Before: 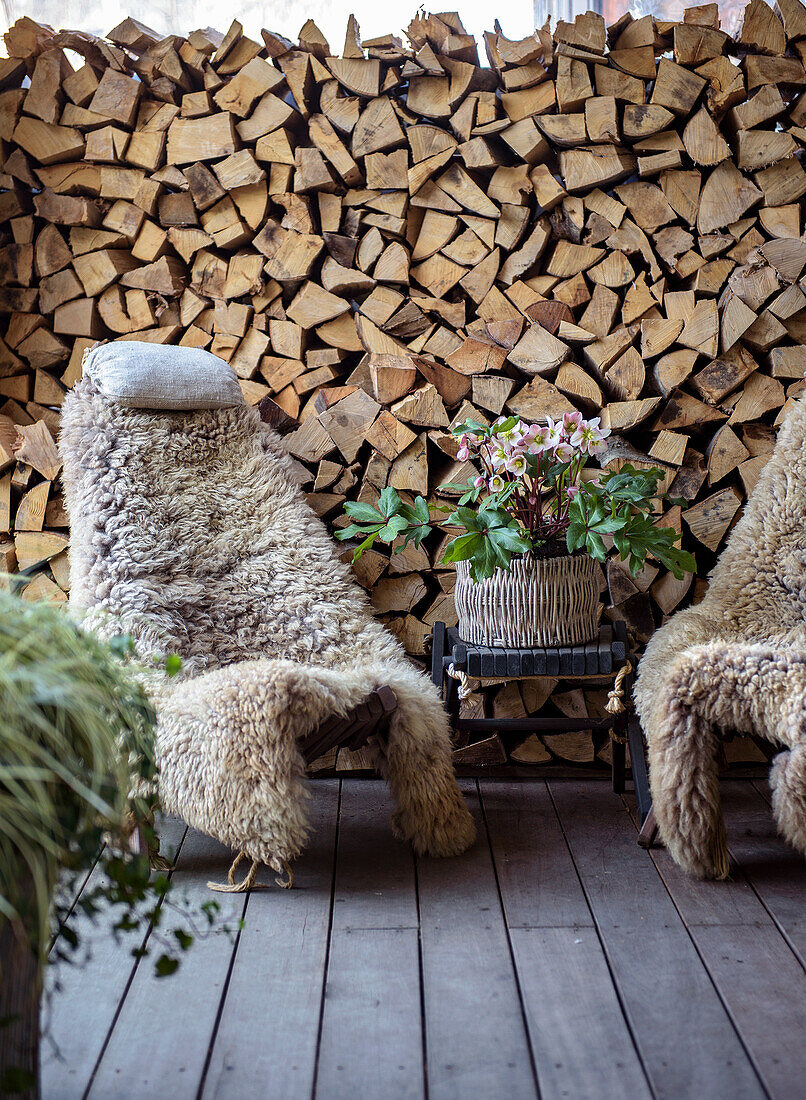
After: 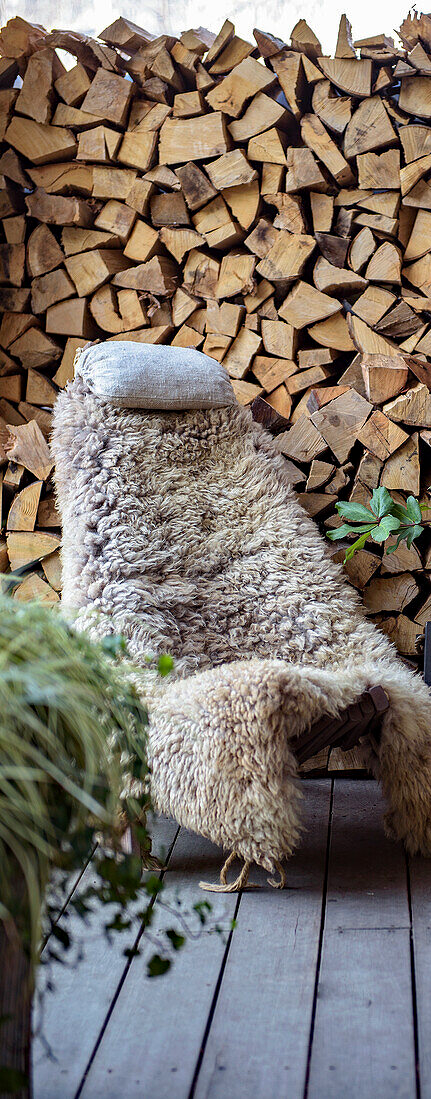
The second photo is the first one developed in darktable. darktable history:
crop: left 1.034%, right 45.371%, bottom 0.084%
haze removal: compatibility mode true, adaptive false
